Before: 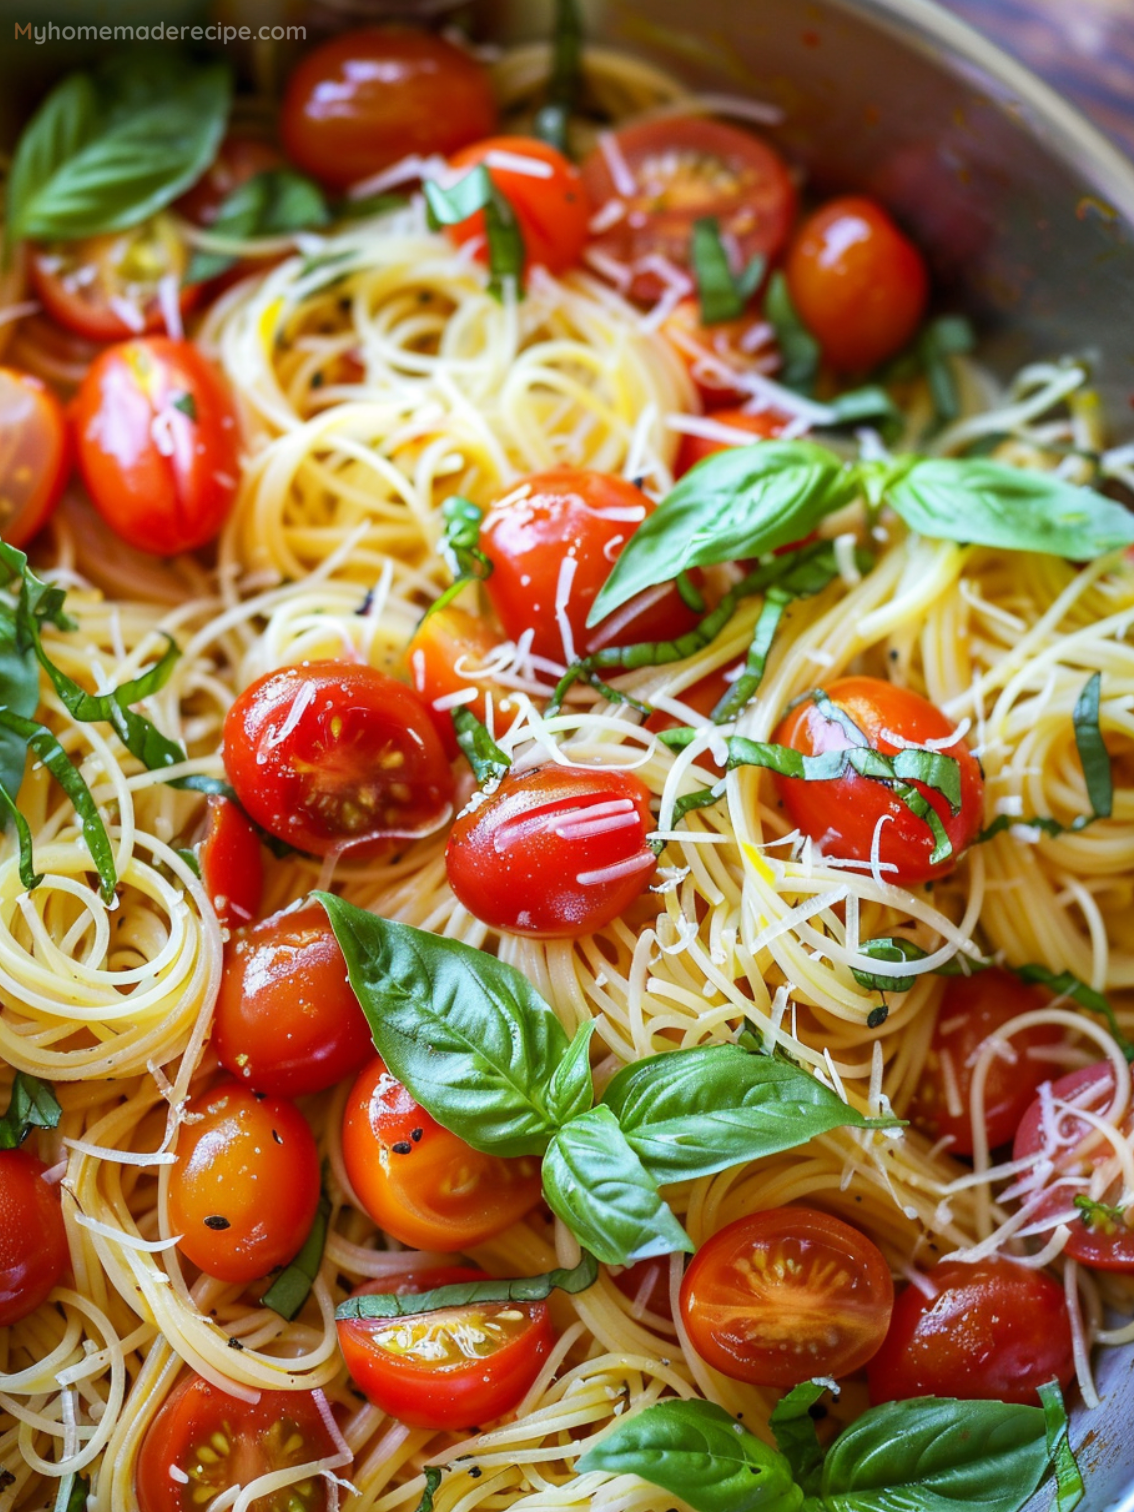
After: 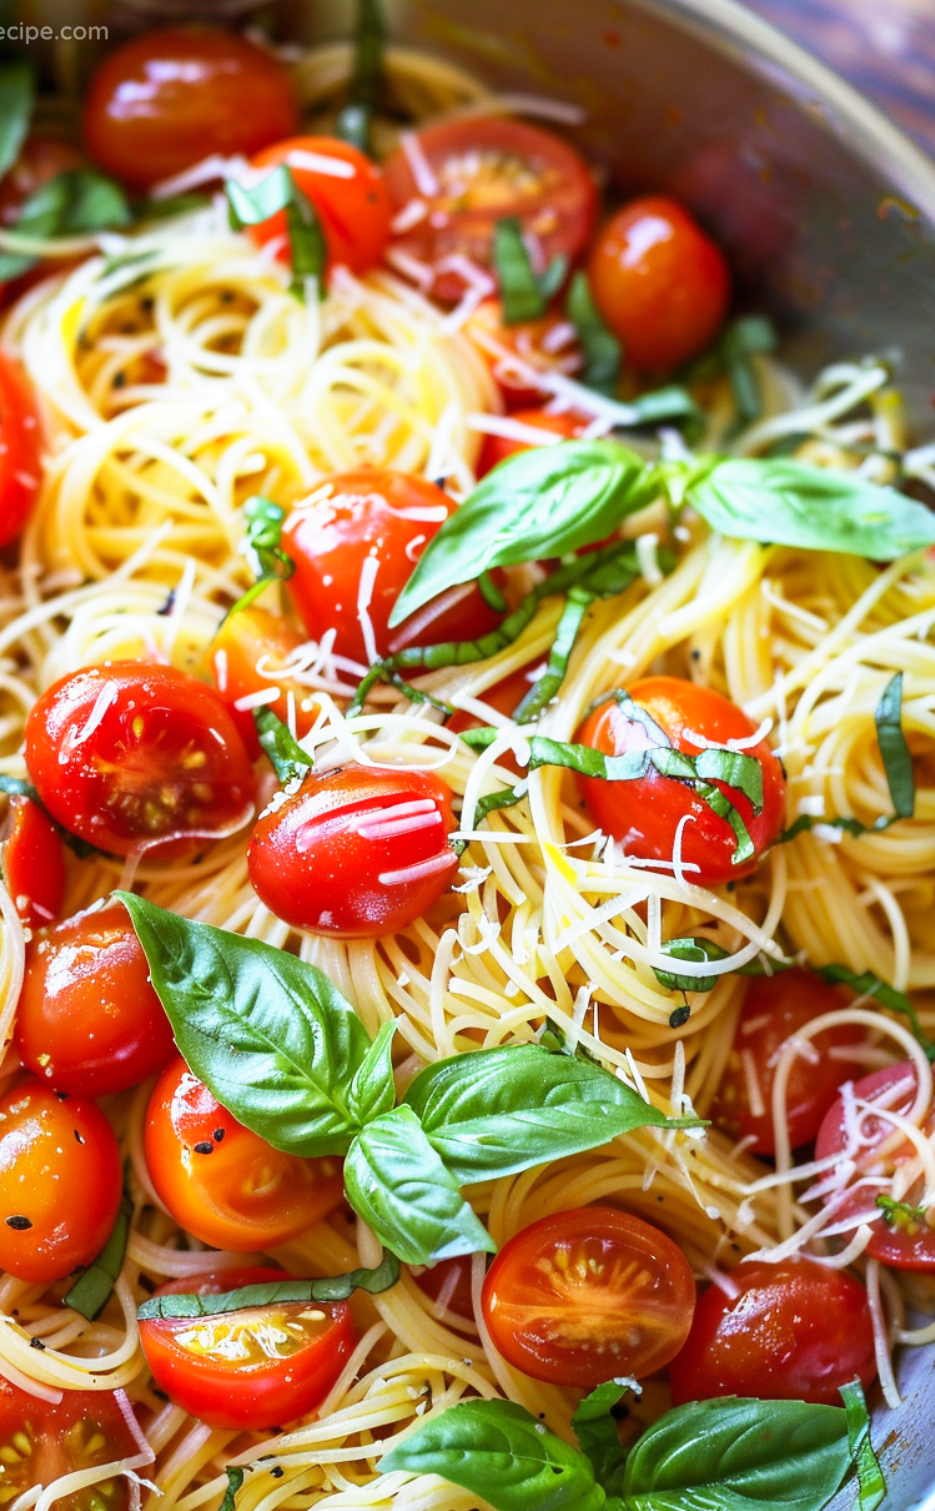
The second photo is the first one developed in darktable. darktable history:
crop: left 17.49%, bottom 0.045%
base curve: curves: ch0 [(0, 0) (0.688, 0.865) (1, 1)], preserve colors none
